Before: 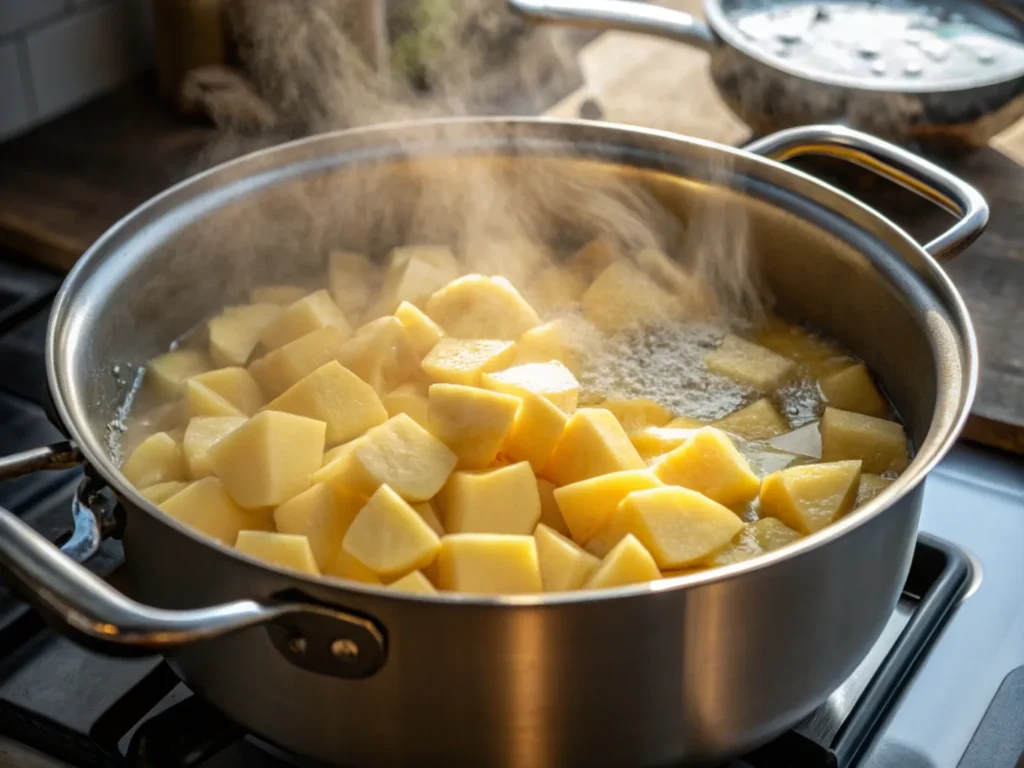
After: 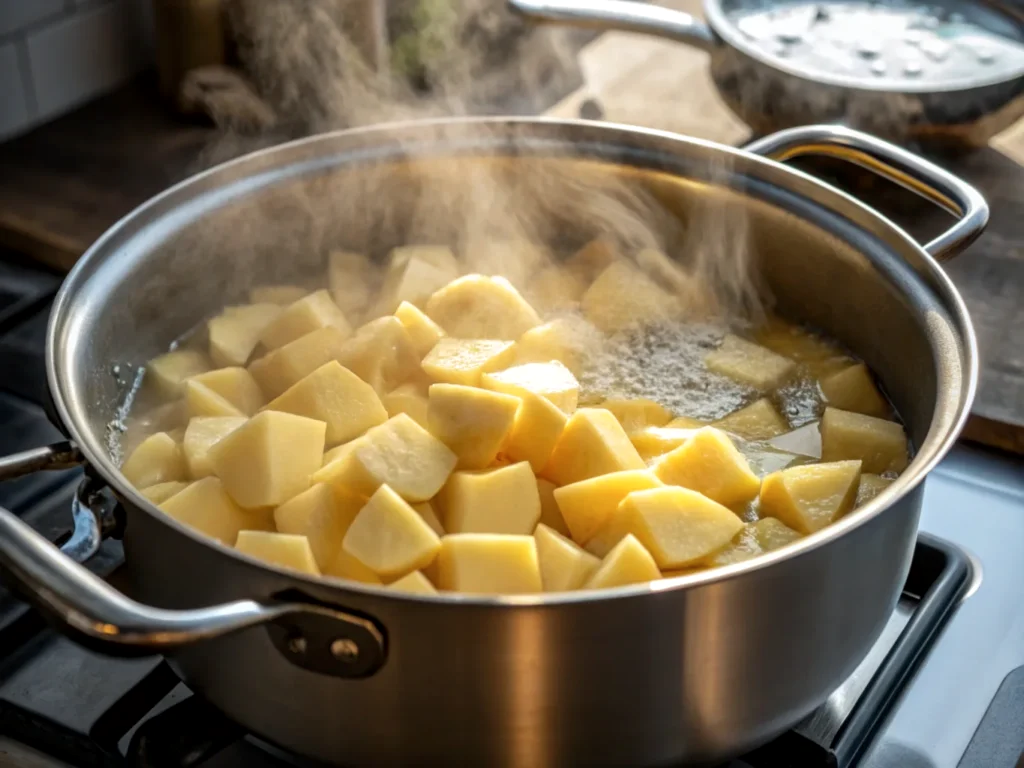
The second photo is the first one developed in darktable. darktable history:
local contrast: mode bilateral grid, contrast 20, coarseness 50, detail 120%, midtone range 0.2
contrast brightness saturation: contrast 0.01, saturation -0.05
